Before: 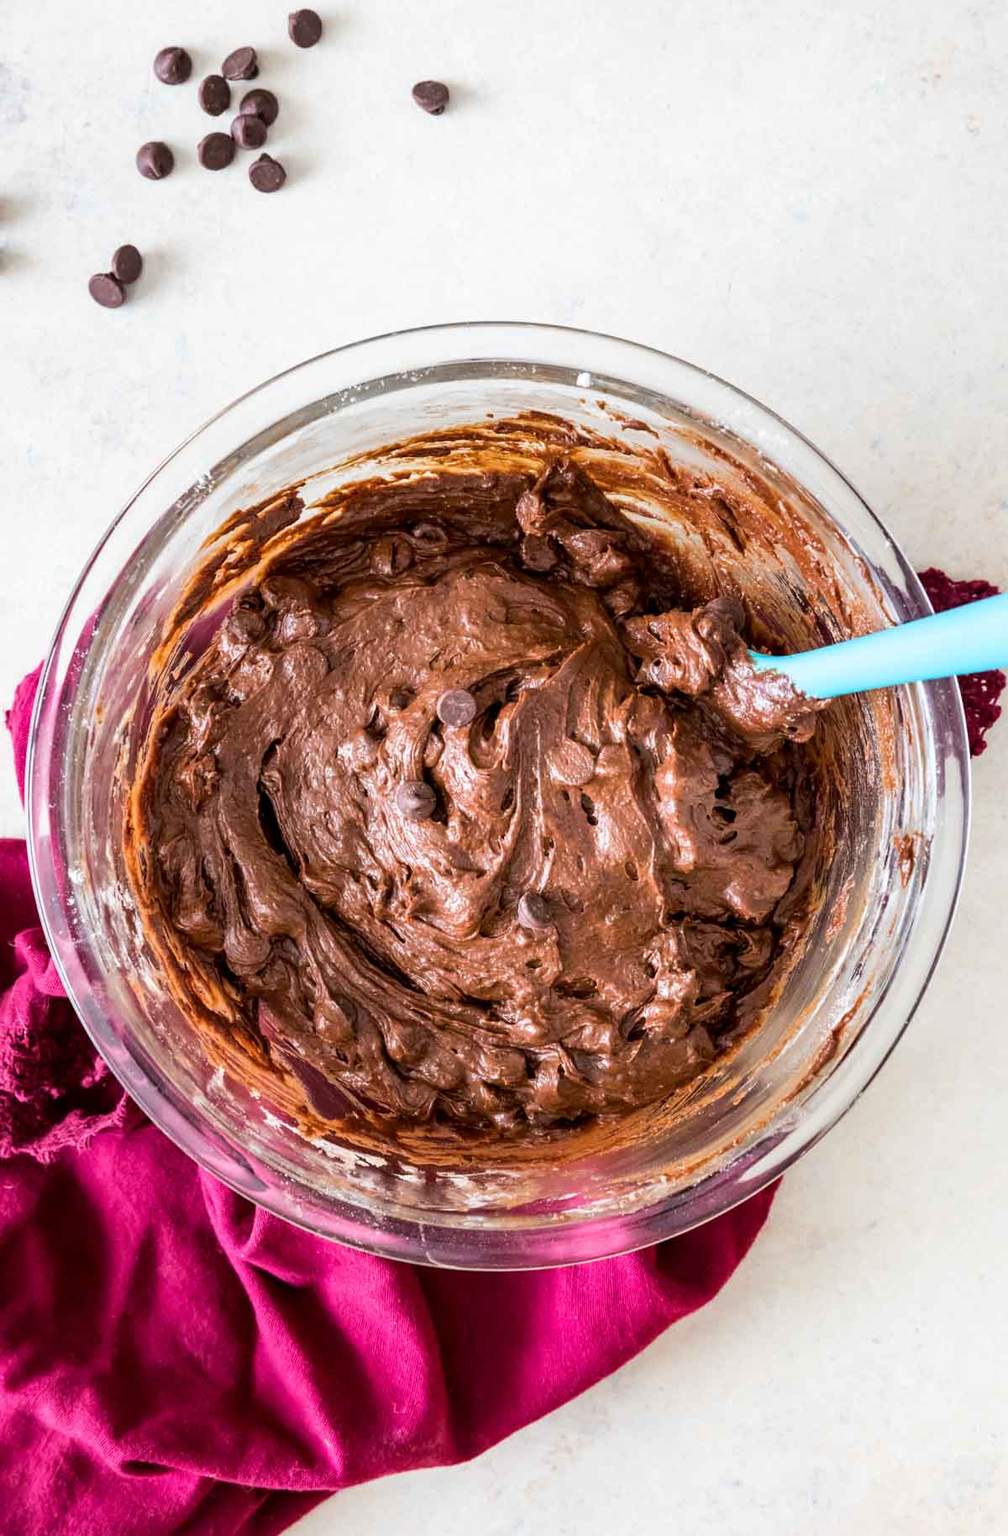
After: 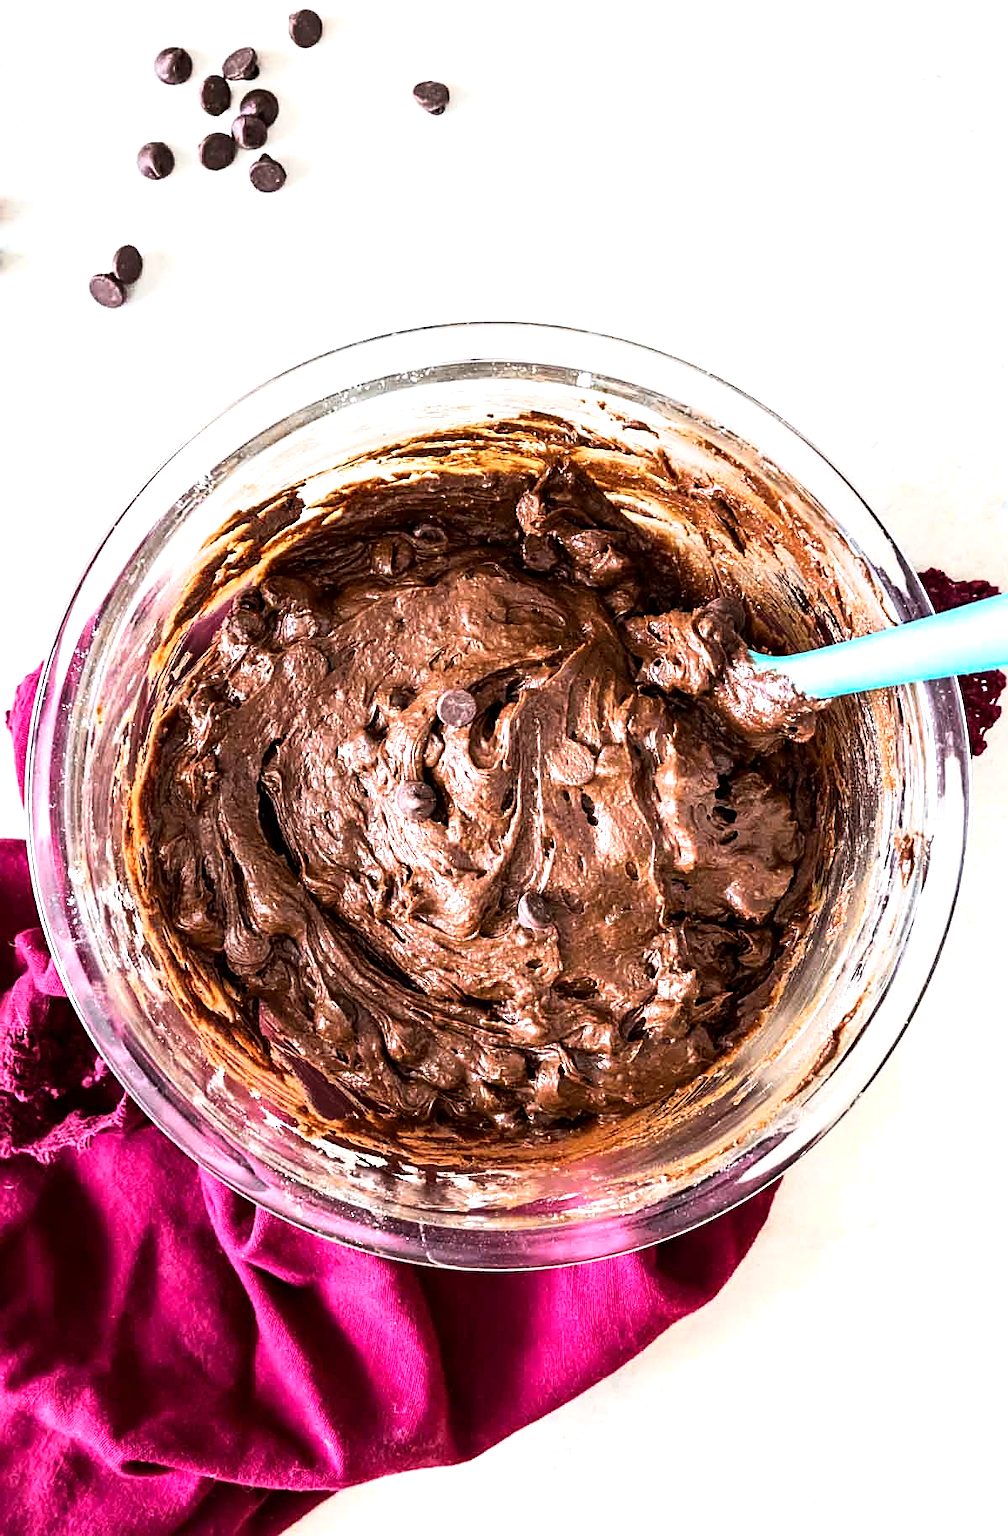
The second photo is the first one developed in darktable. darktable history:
tone equalizer: -8 EV -0.716 EV, -7 EV -0.722 EV, -6 EV -0.584 EV, -5 EV -0.394 EV, -3 EV 0.377 EV, -2 EV 0.6 EV, -1 EV 0.684 EV, +0 EV 0.767 EV, edges refinement/feathering 500, mask exposure compensation -1.57 EV, preserve details no
shadows and highlights: shadows -1.38, highlights 41.74
sharpen: on, module defaults
